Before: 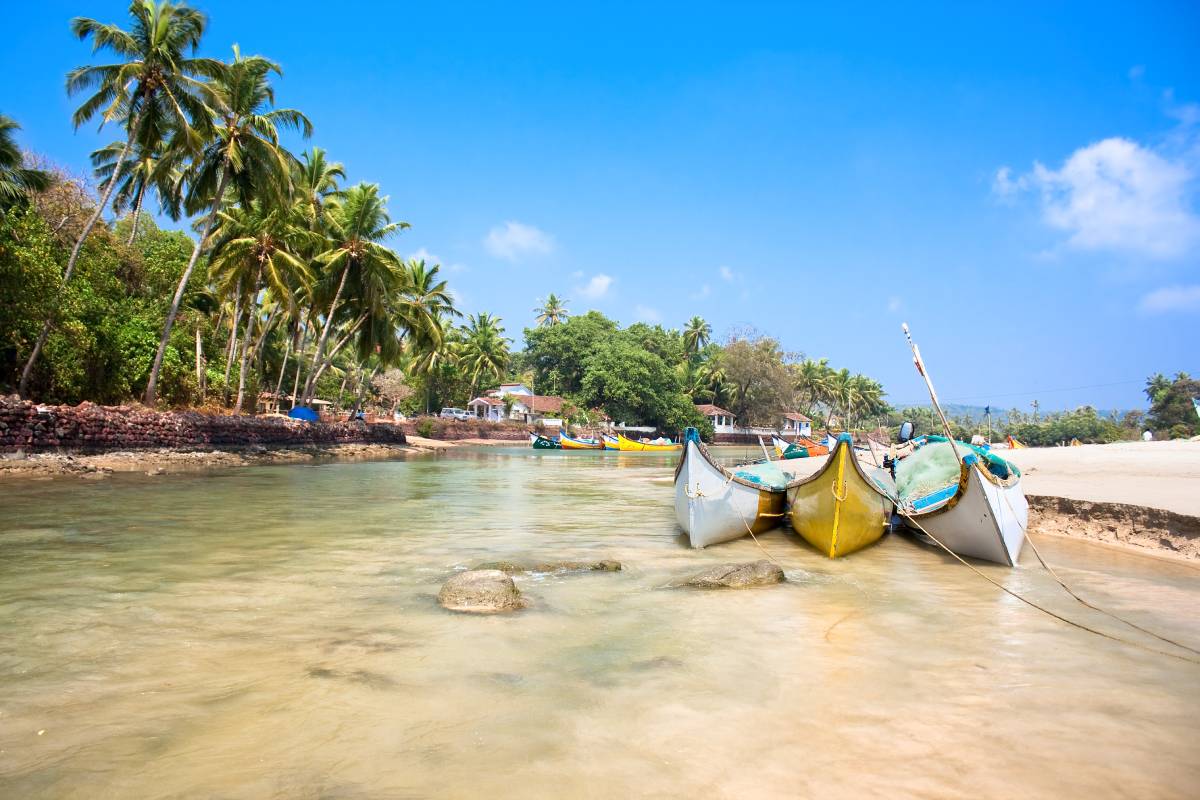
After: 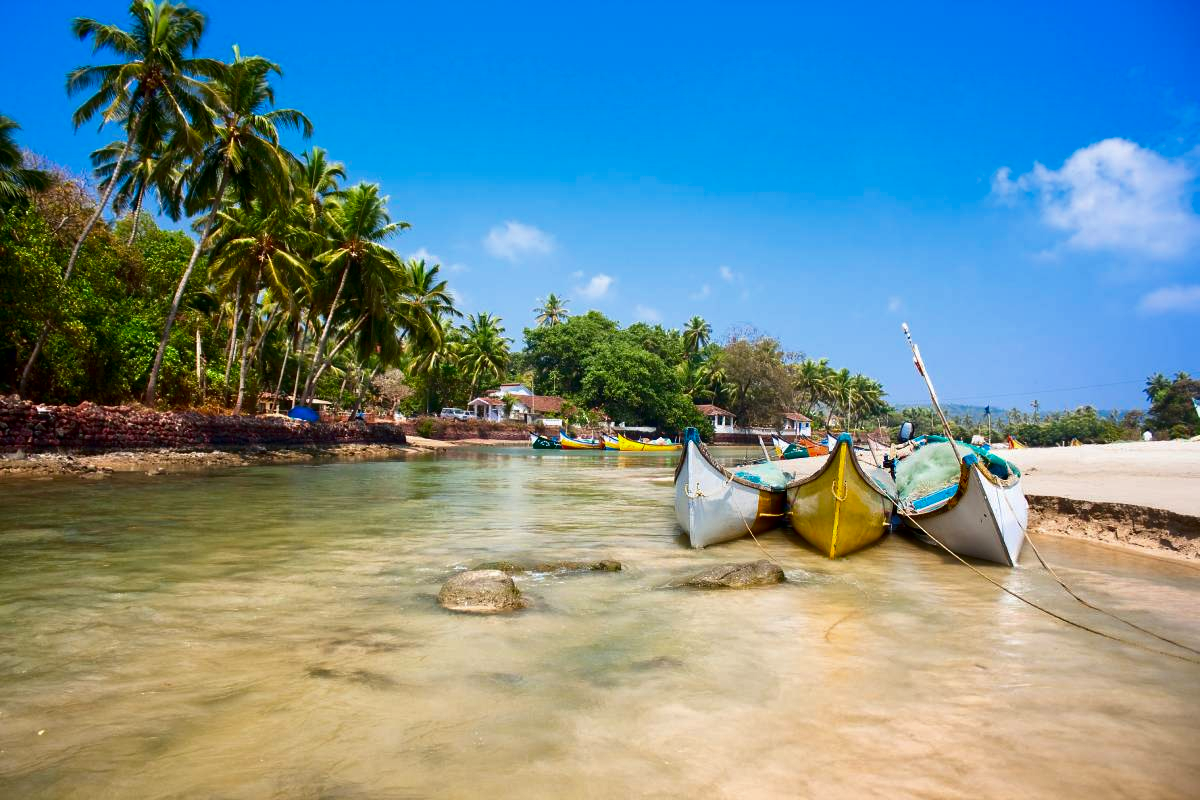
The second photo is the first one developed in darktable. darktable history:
contrast brightness saturation: brightness -0.245, saturation 0.2
